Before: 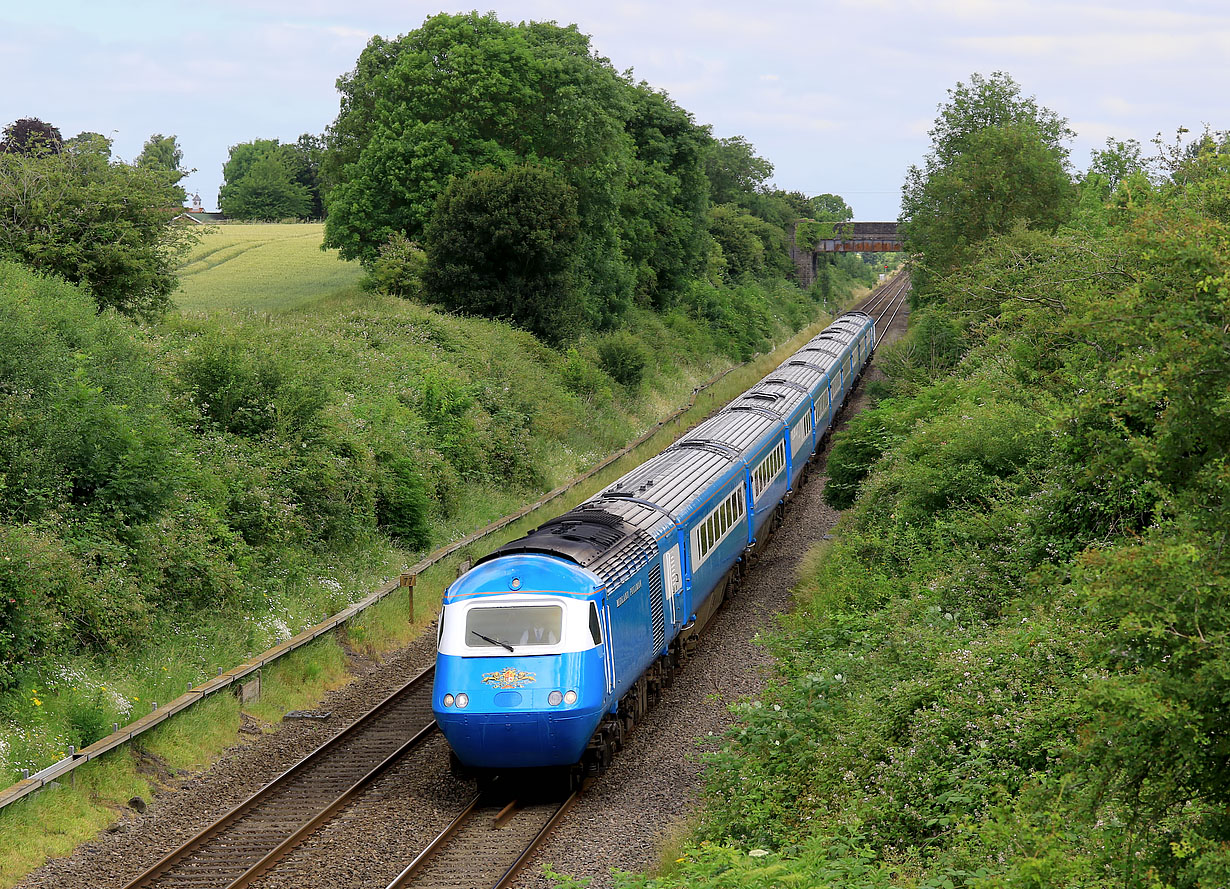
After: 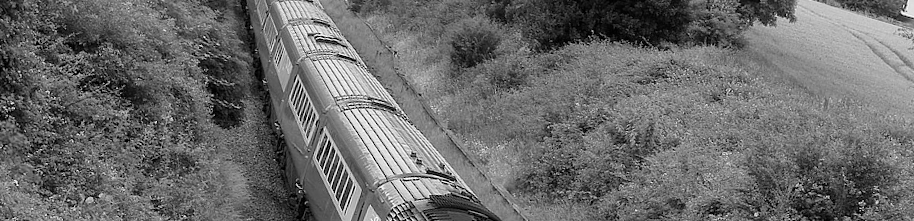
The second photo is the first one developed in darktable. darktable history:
monochrome: on, module defaults
crop and rotate: angle 16.12°, top 30.835%, bottom 35.653%
